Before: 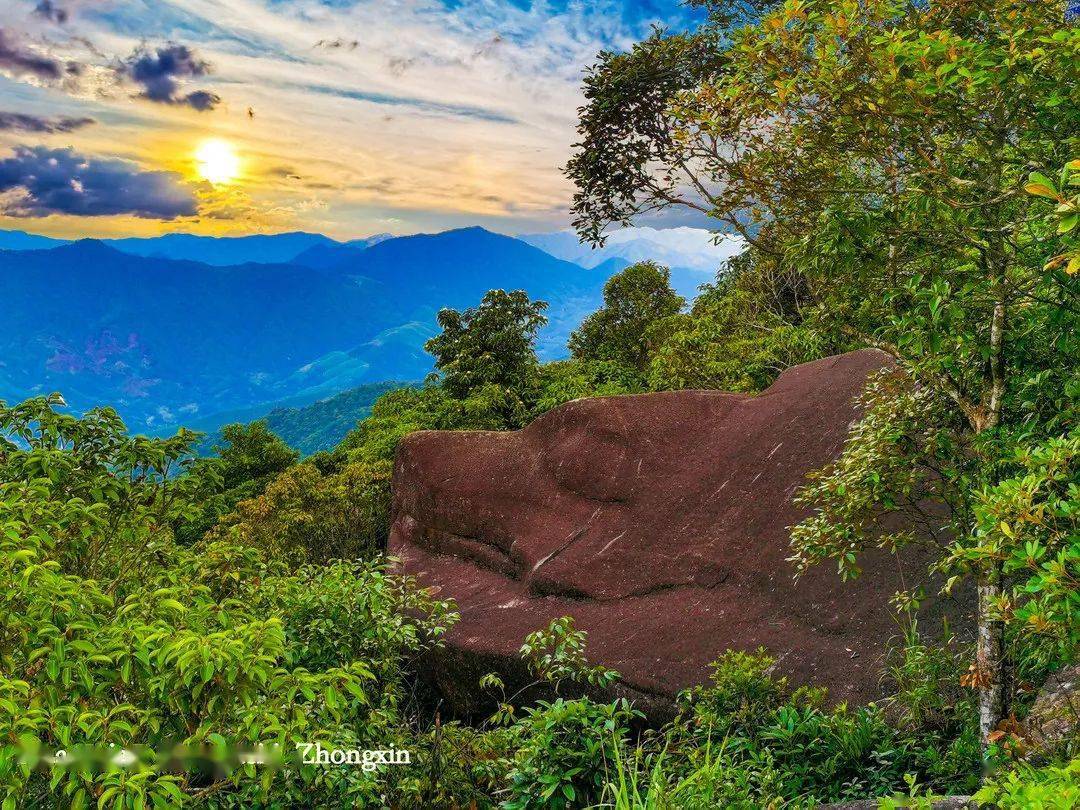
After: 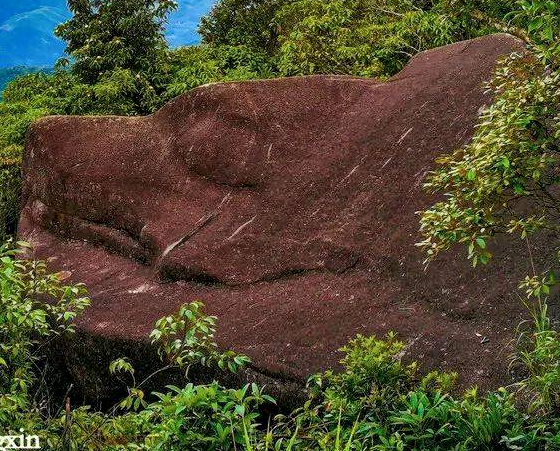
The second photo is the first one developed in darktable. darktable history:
local contrast: mode bilateral grid, contrast 19, coarseness 20, detail 150%, midtone range 0.2
crop: left 34.346%, top 38.949%, right 13.688%, bottom 5.322%
